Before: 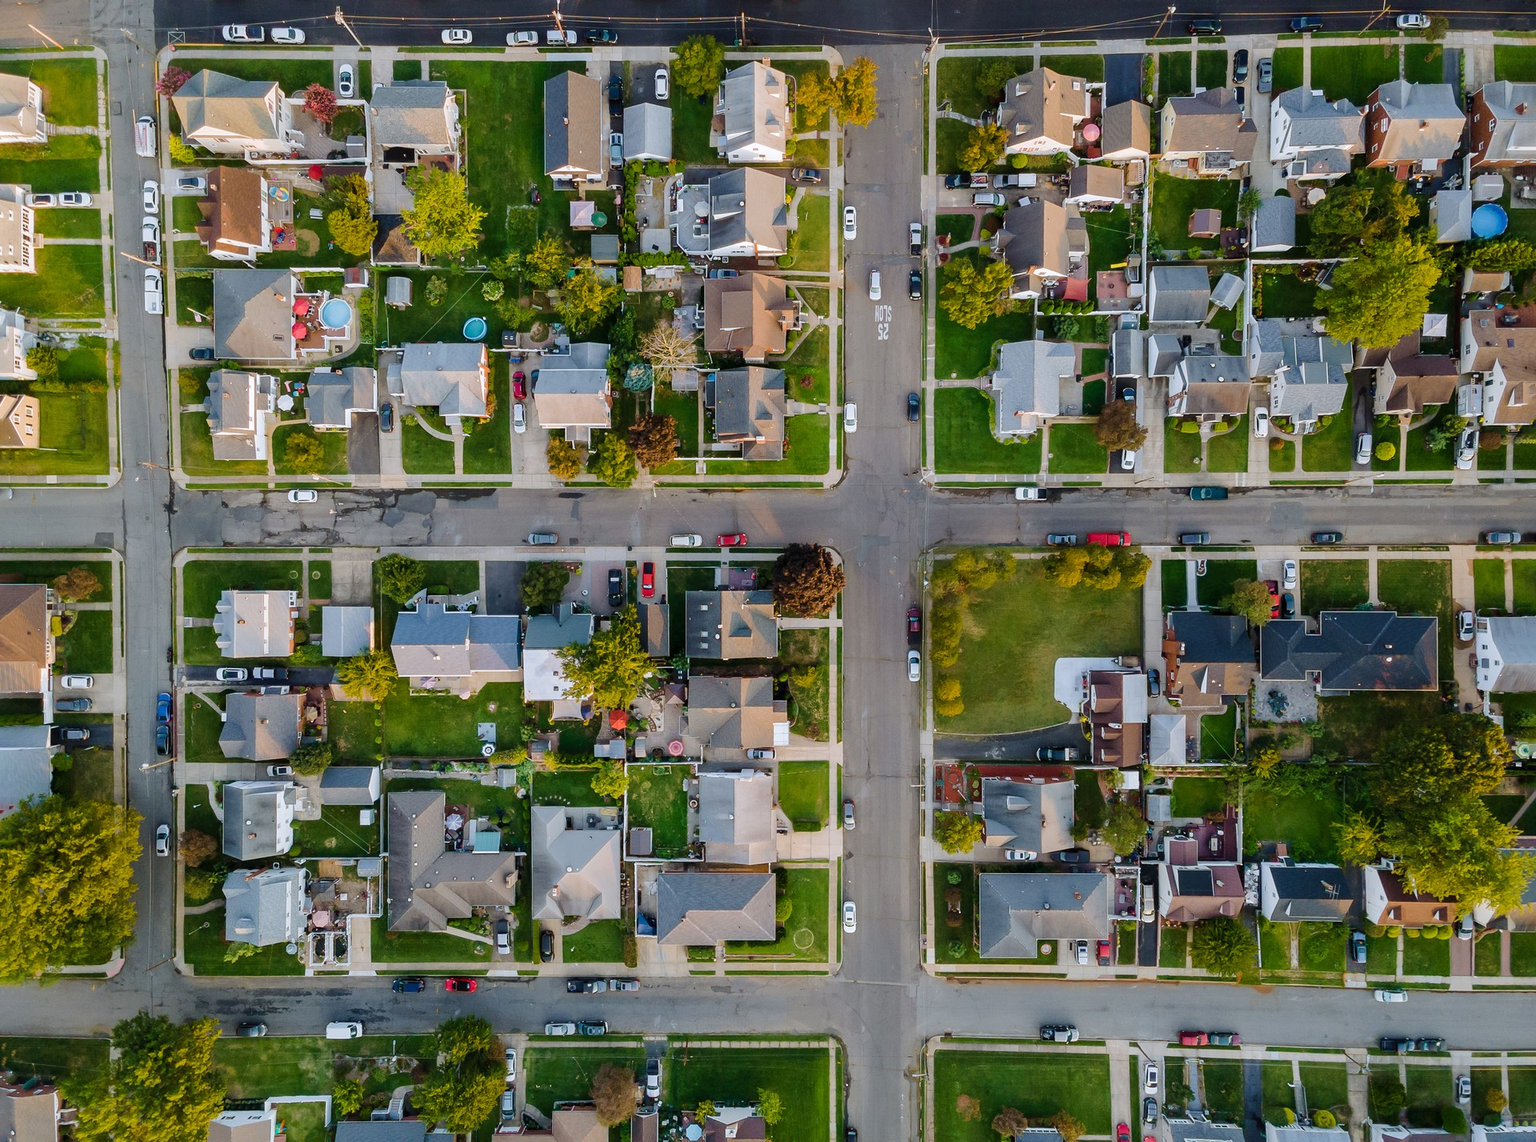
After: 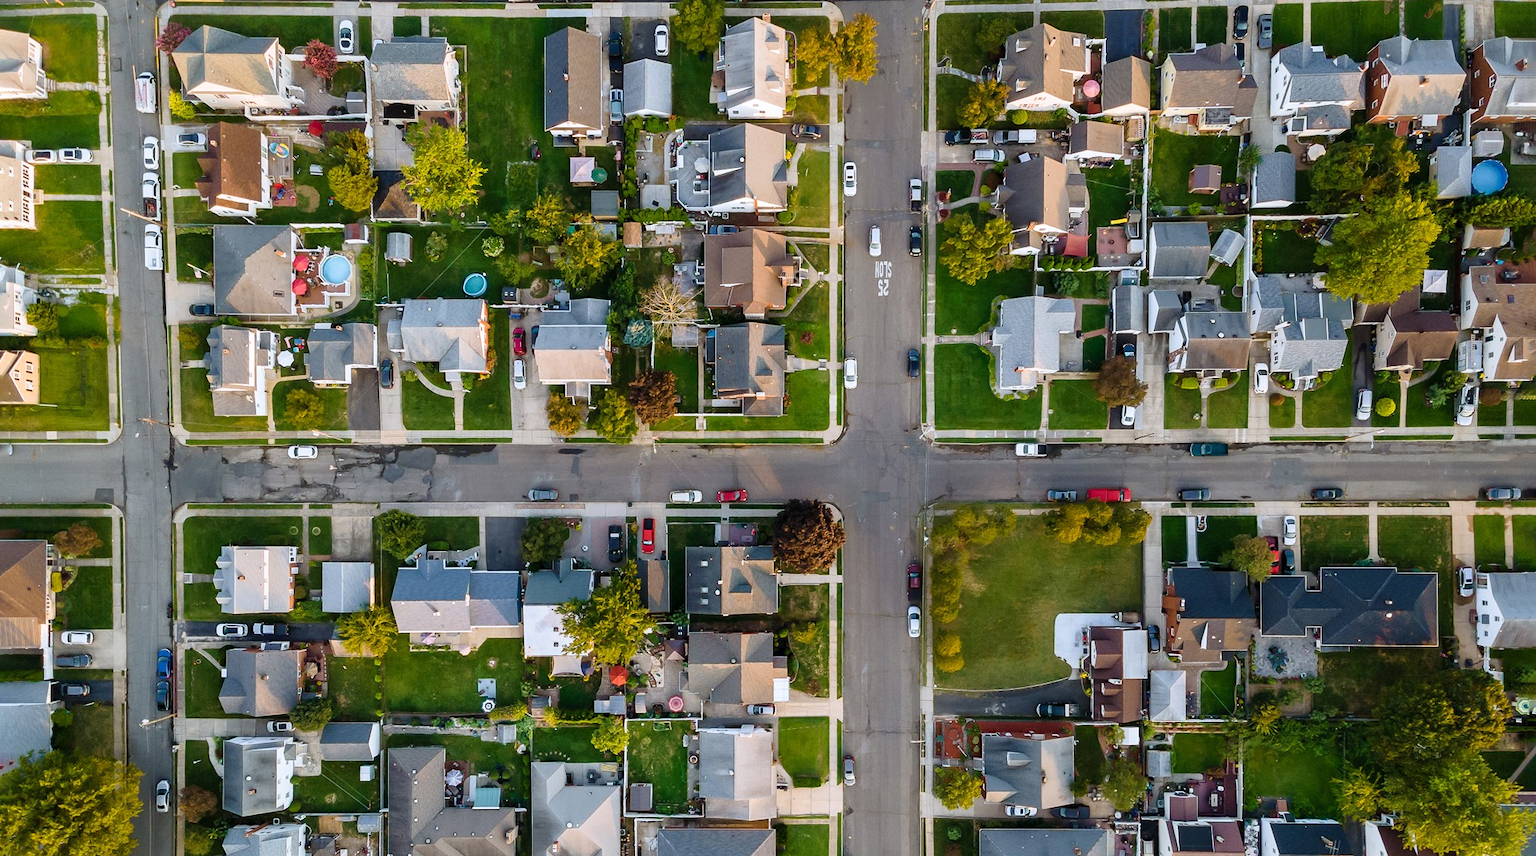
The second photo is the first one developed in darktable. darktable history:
crop: top 3.857%, bottom 21.132%
base curve: curves: ch0 [(0, 0) (0.257, 0.25) (0.482, 0.586) (0.757, 0.871) (1, 1)]
exposure: exposure 0.014 EV, compensate highlight preservation false
